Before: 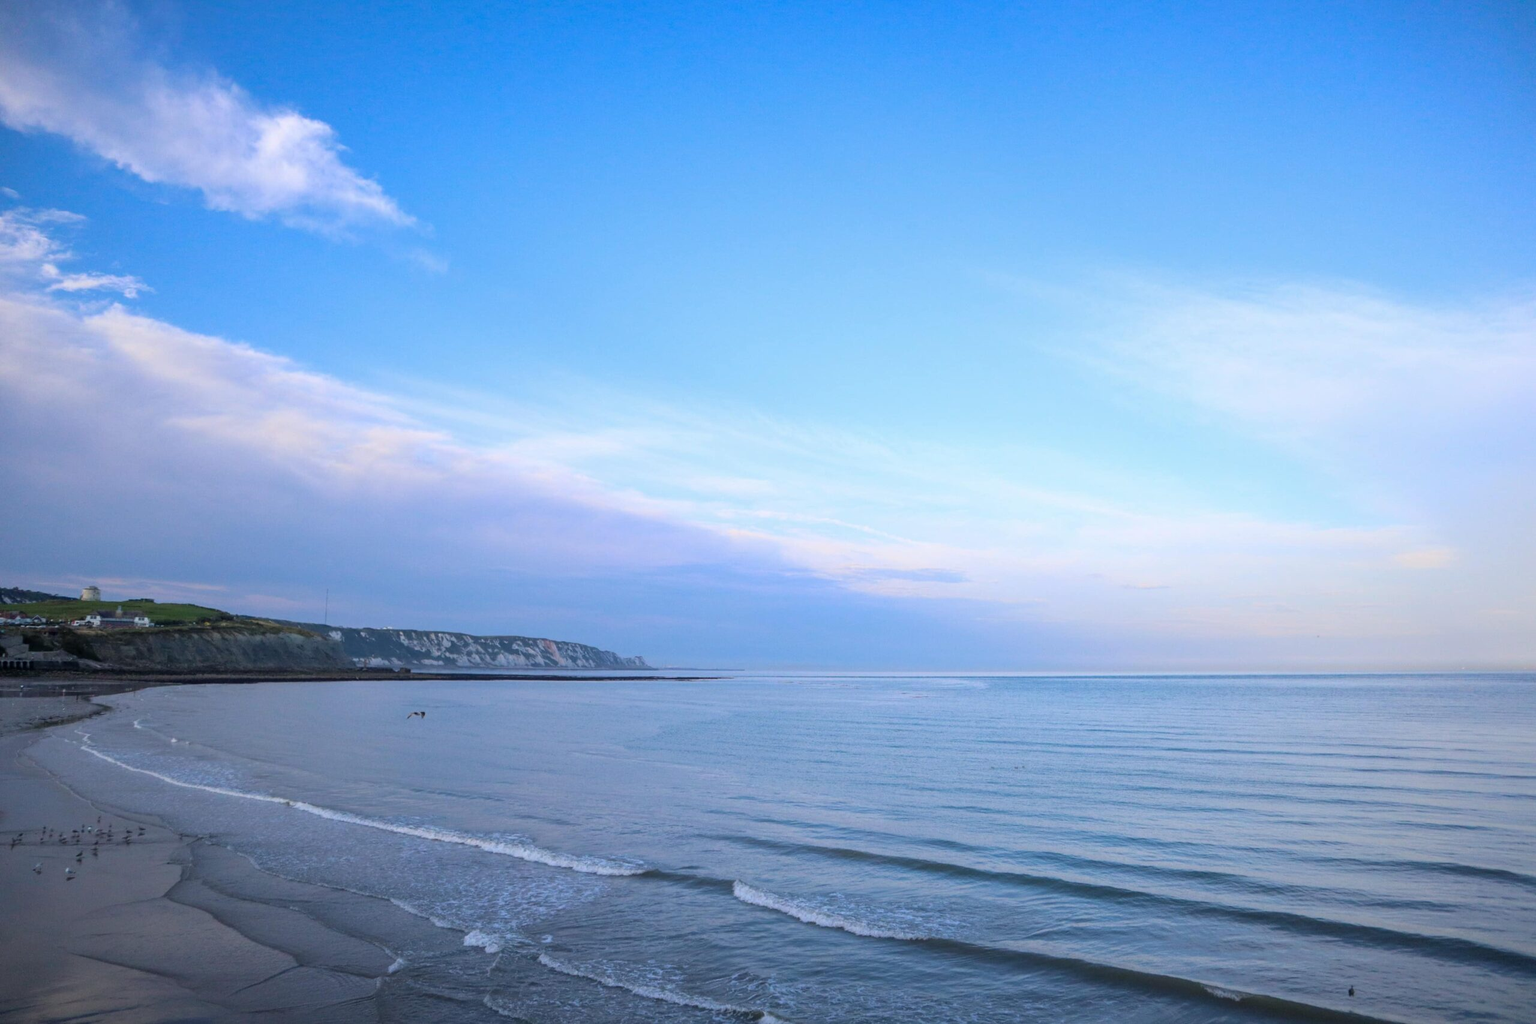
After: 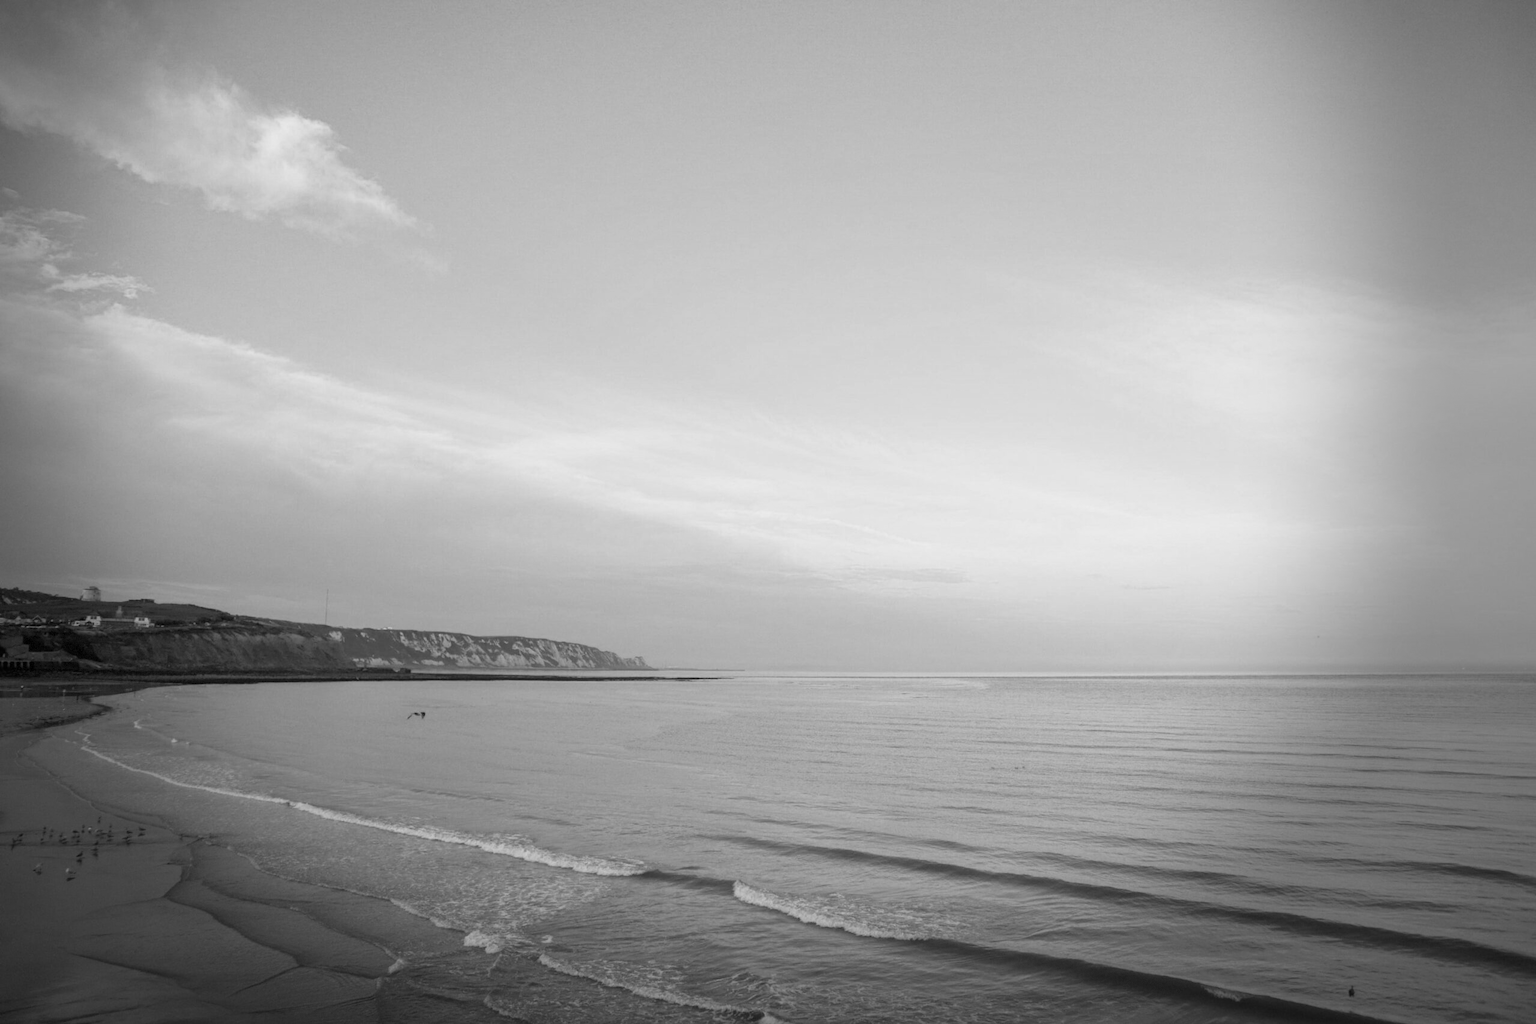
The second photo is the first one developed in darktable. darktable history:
color calibration: output gray [0.22, 0.42, 0.37, 0], gray › normalize channels true, illuminant same as pipeline (D50), adaptation XYZ, x 0.346, y 0.359, gamut compression 0
vignetting: fall-off start 68.33%, fall-off radius 30%, saturation 0.042, center (-0.066, -0.311), width/height ratio 0.992, shape 0.85, dithering 8-bit output
